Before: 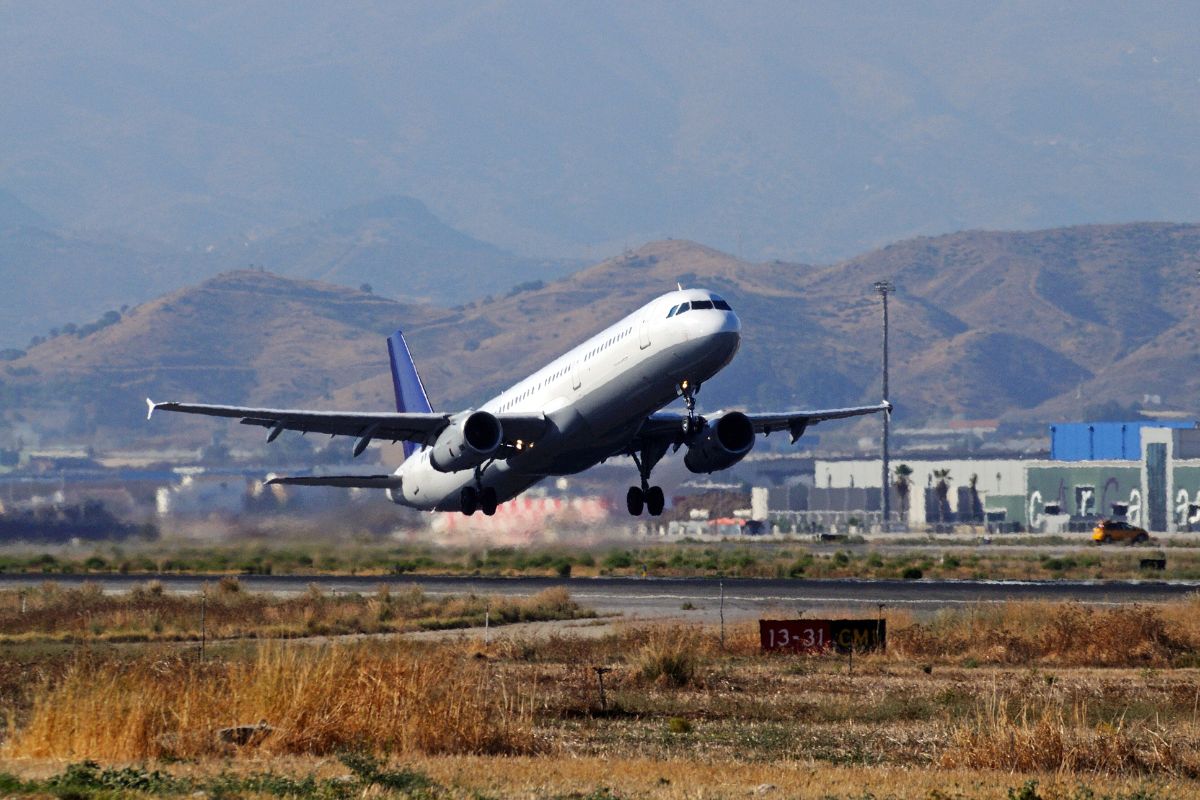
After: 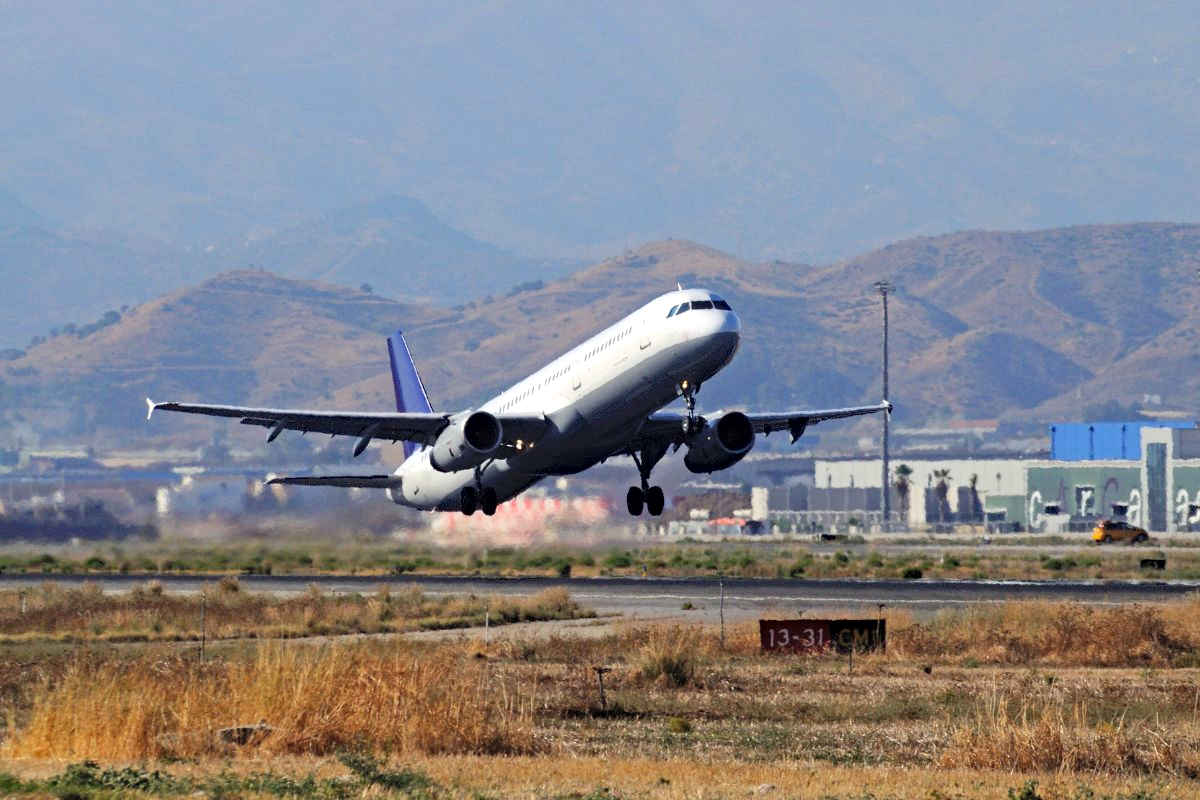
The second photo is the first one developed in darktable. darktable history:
contrast brightness saturation: brightness 0.15
haze removal: compatibility mode true, adaptive false
